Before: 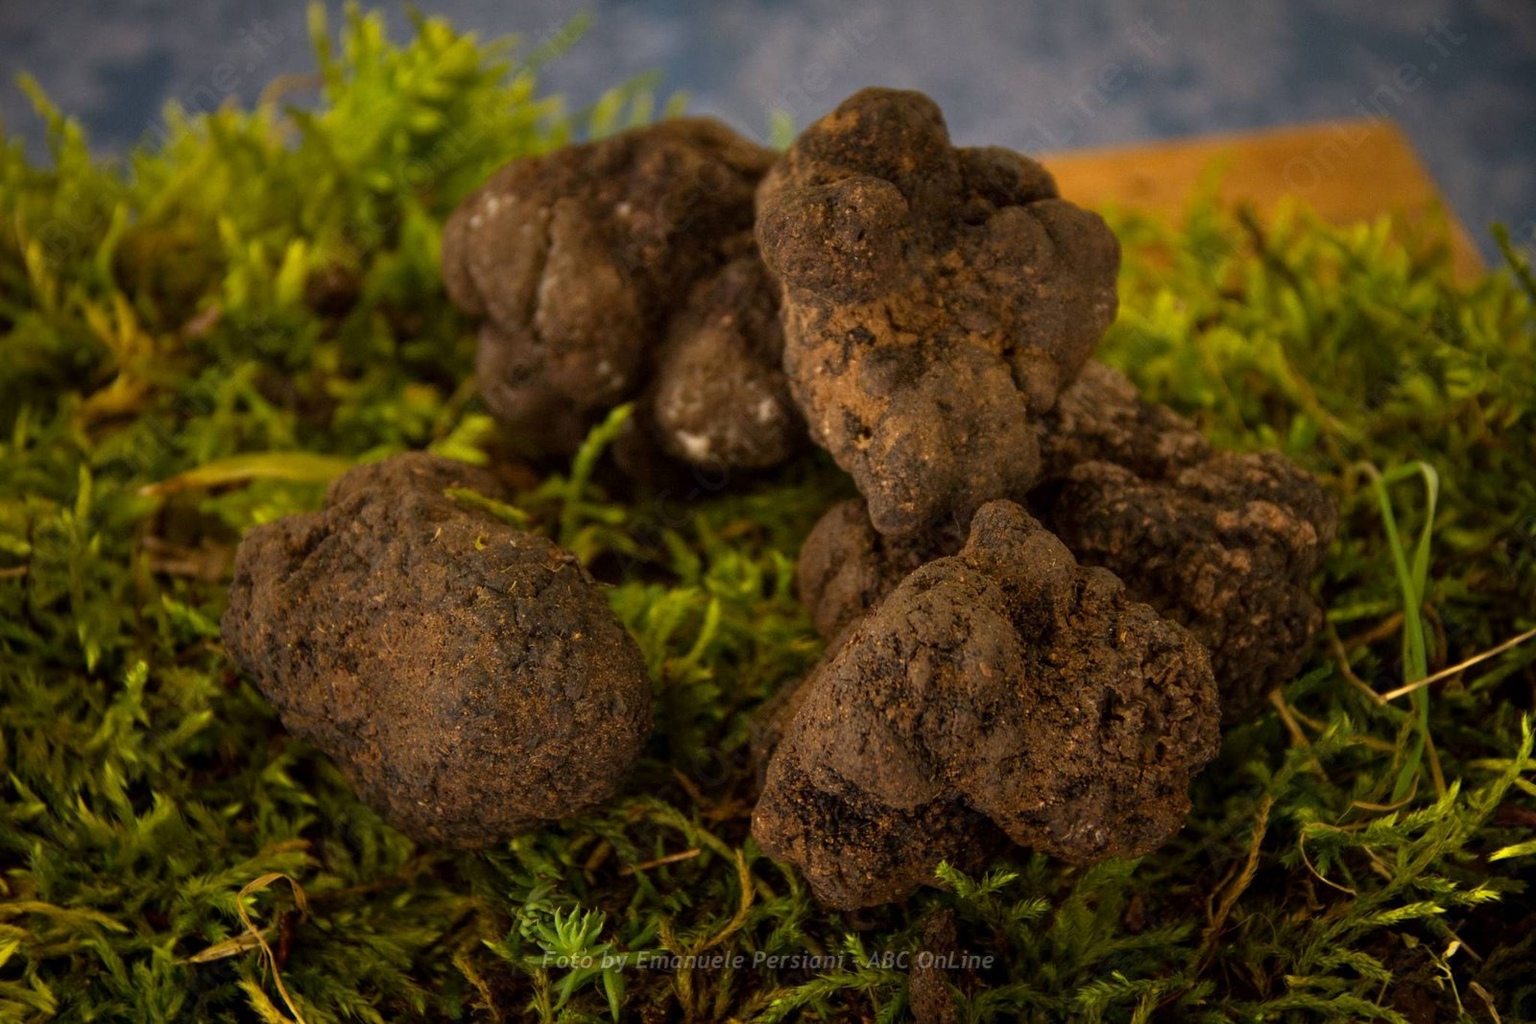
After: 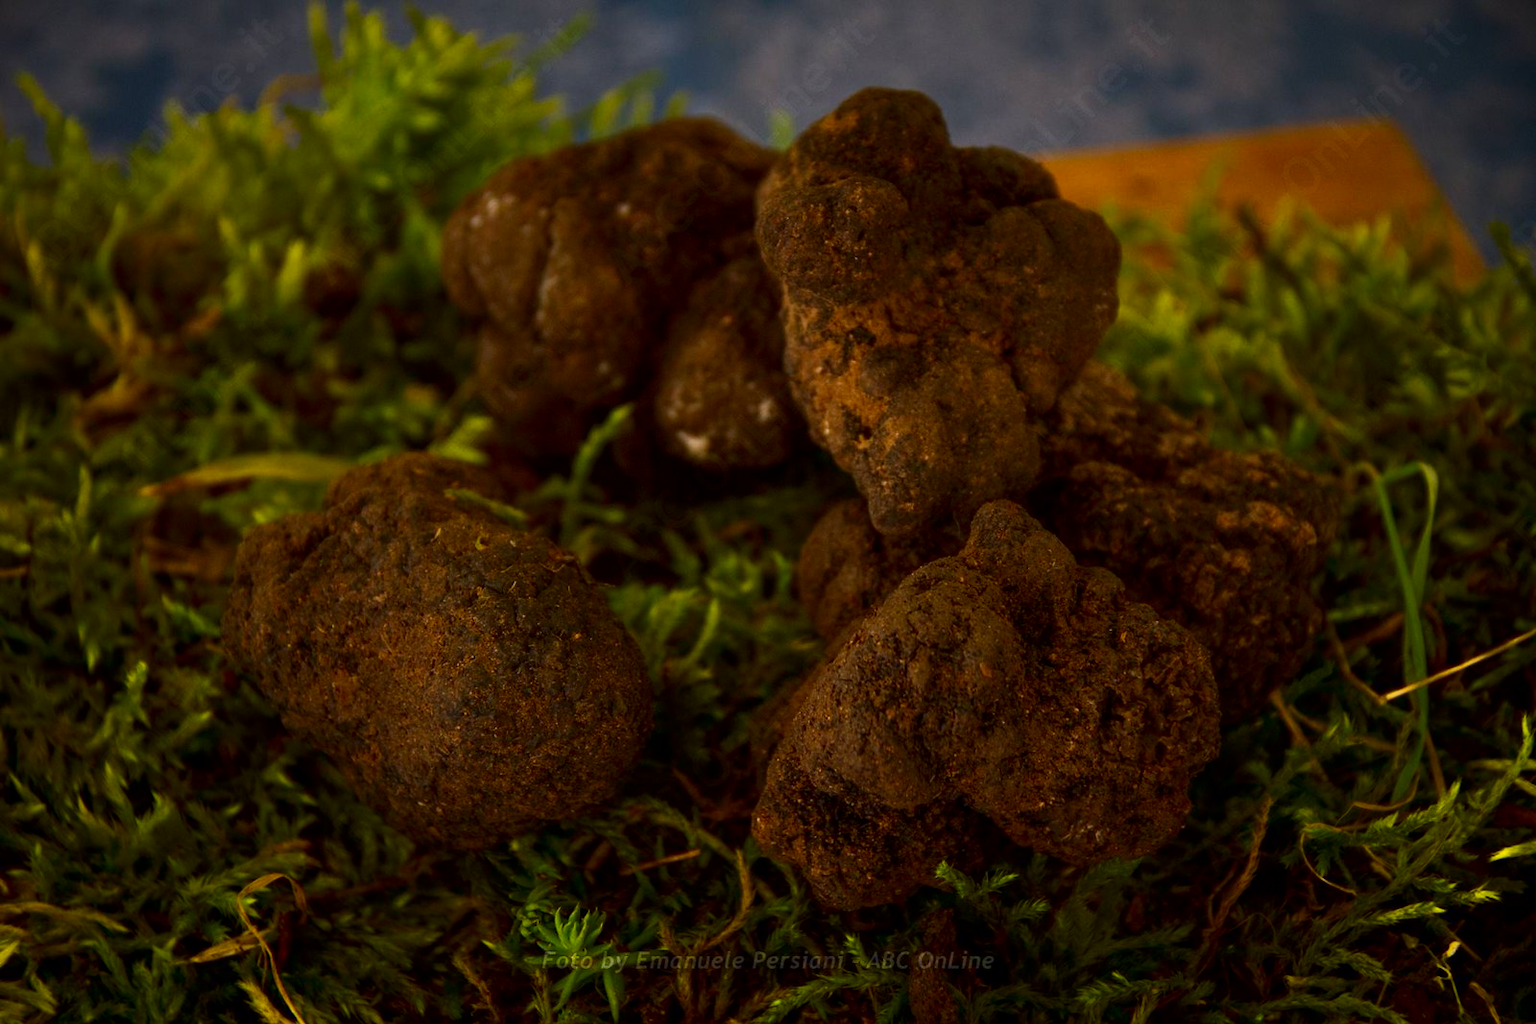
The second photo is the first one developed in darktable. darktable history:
contrast brightness saturation: brightness -0.246, saturation 0.197
tone equalizer: on, module defaults
